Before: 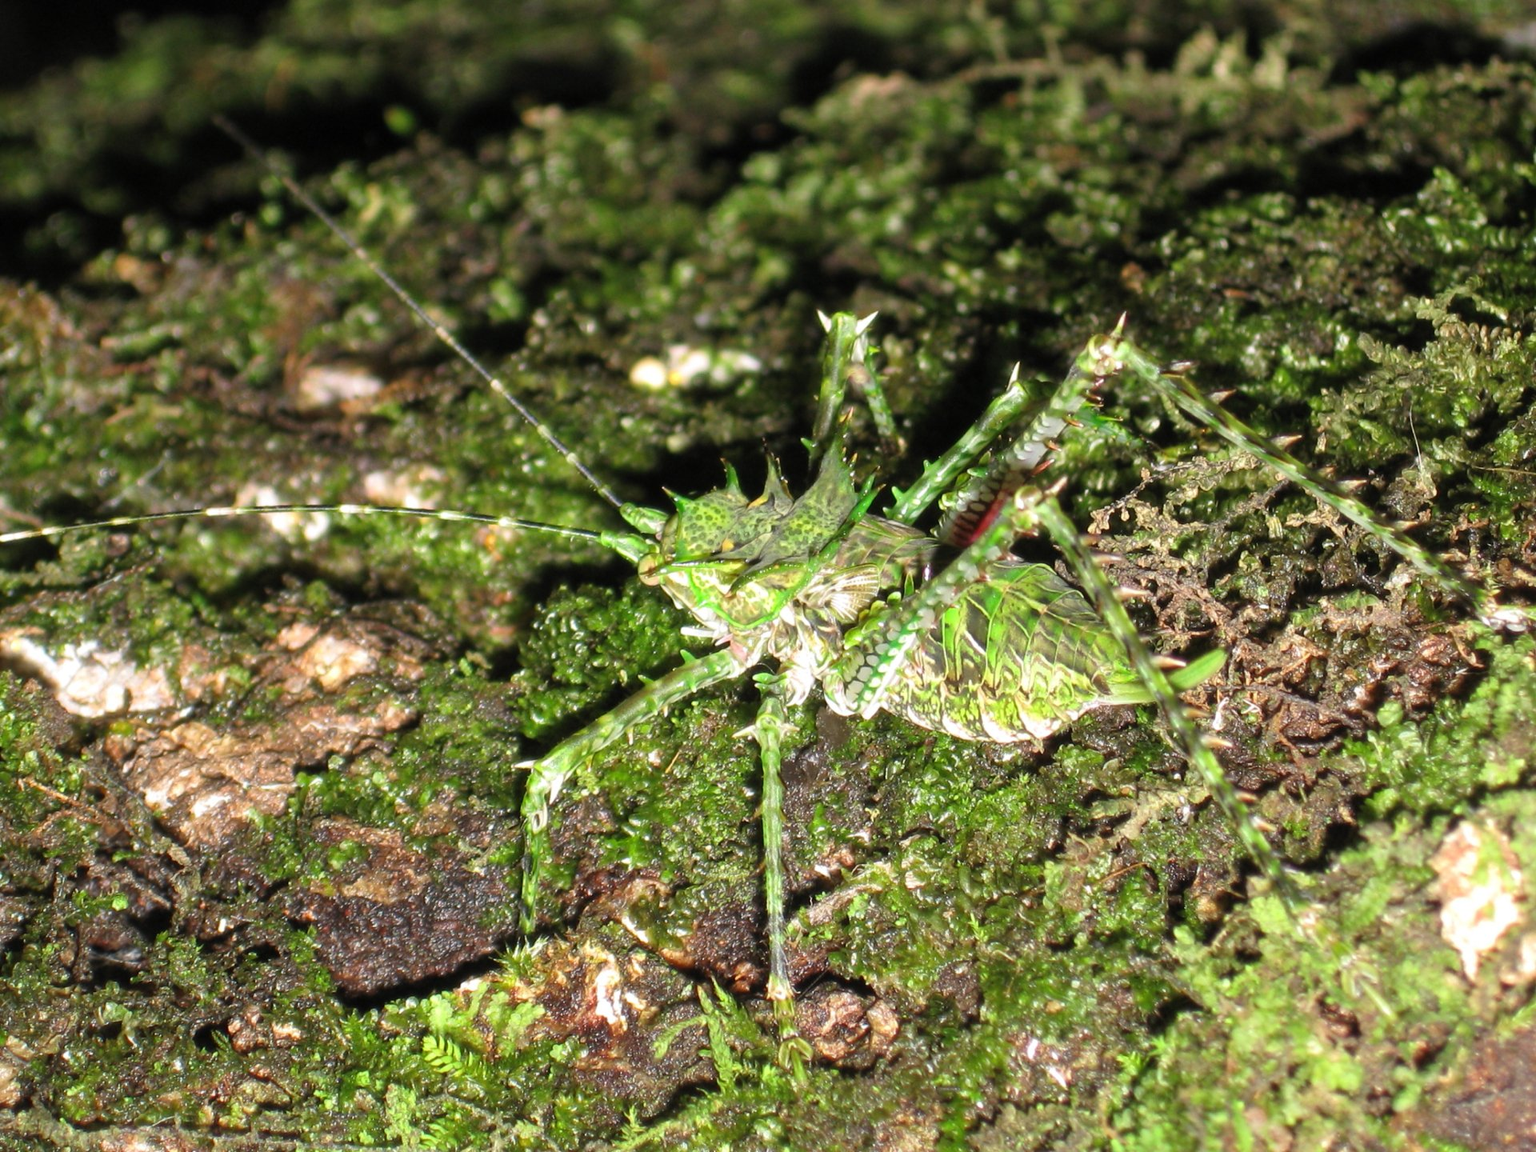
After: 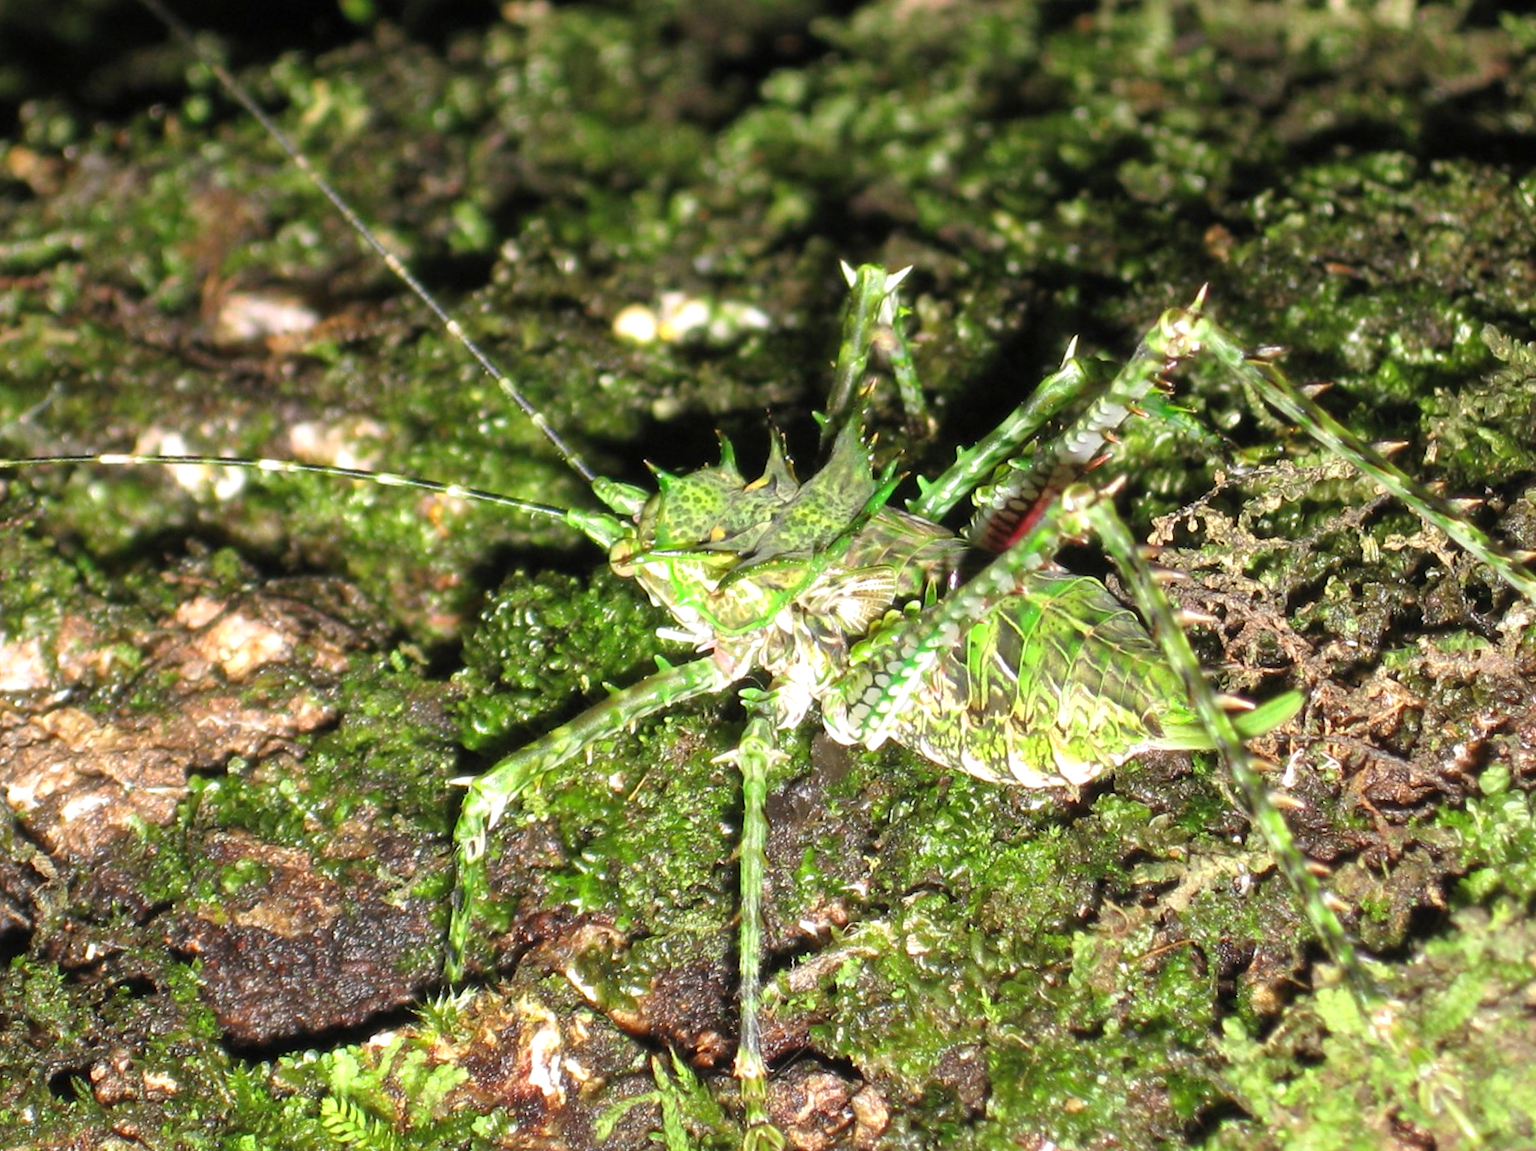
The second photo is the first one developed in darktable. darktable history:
exposure: exposure 0.236 EV, compensate highlight preservation false
crop and rotate: angle -3.27°, left 5.211%, top 5.211%, right 4.607%, bottom 4.607%
